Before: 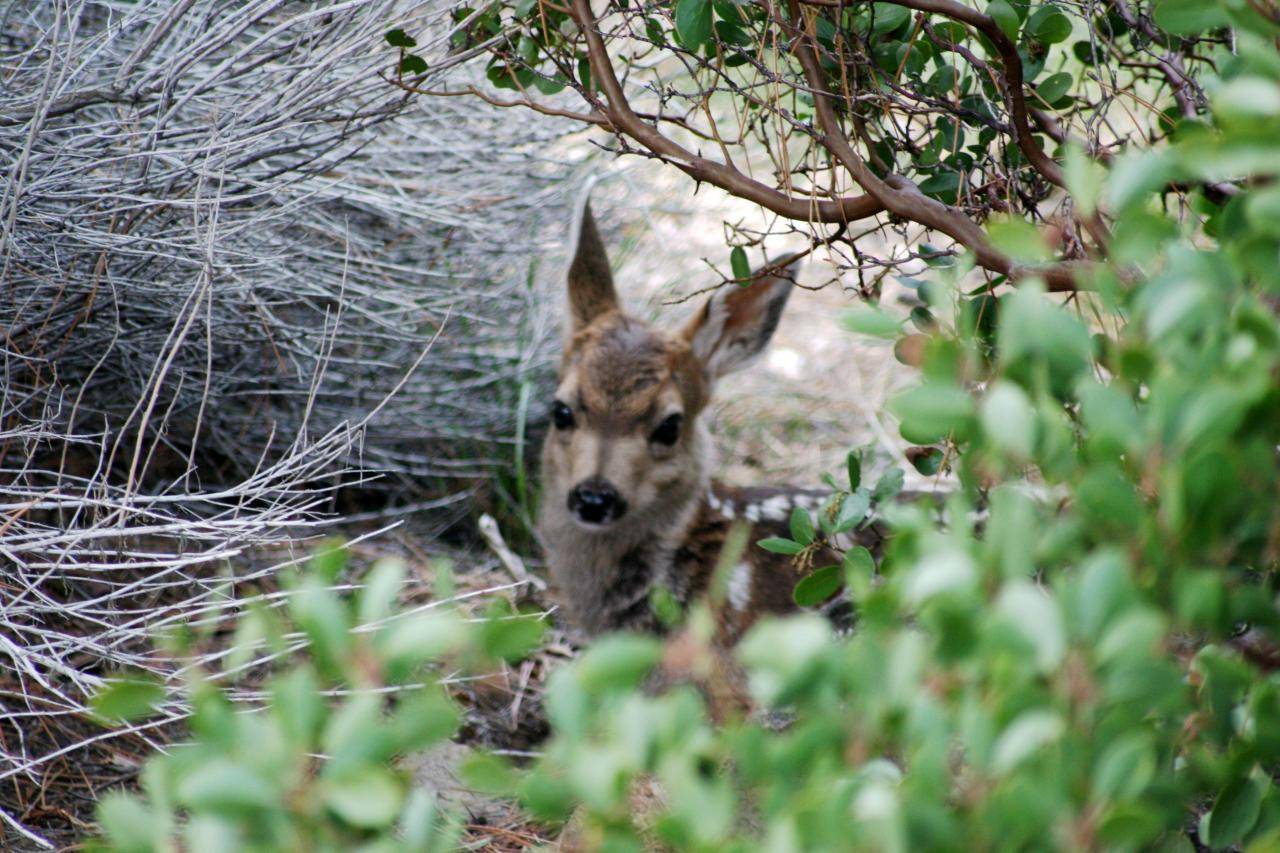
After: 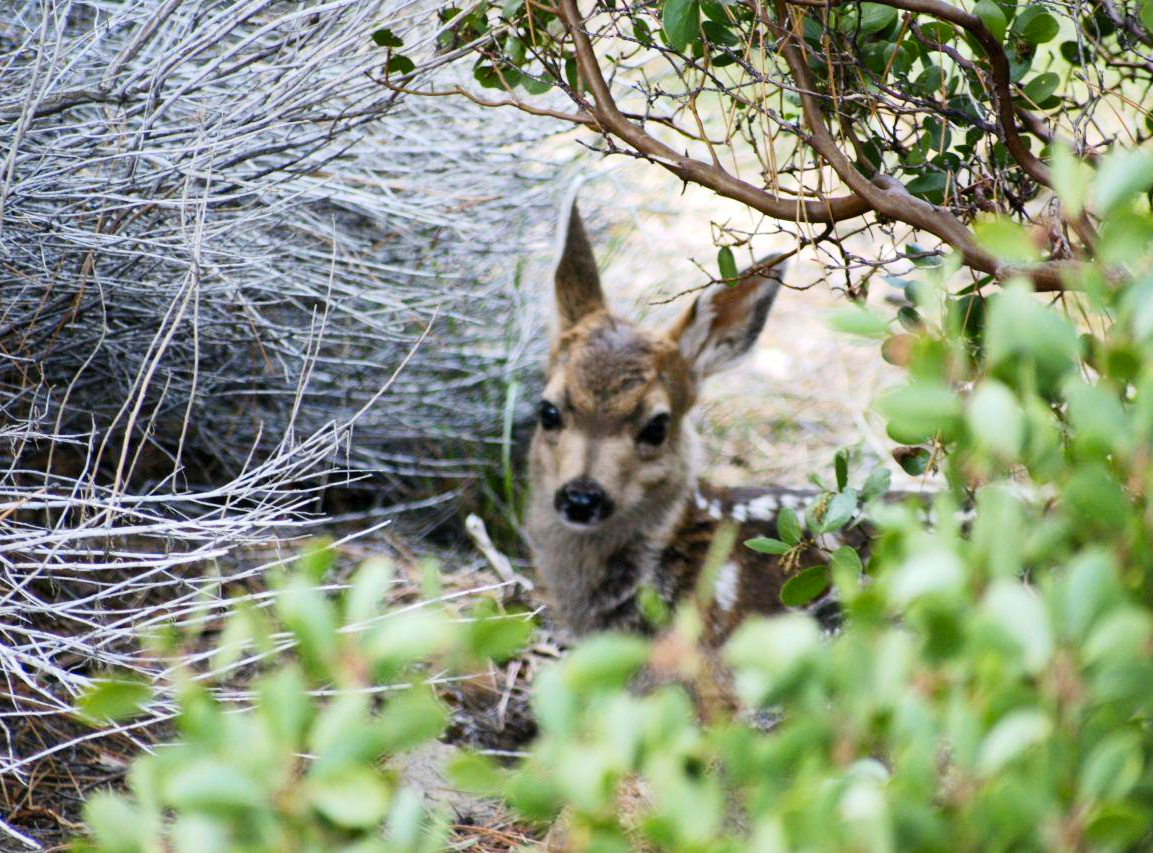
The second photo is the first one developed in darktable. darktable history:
color contrast: green-magenta contrast 0.8, blue-yellow contrast 1.1, unbound 0
contrast brightness saturation: contrast 0.2, brightness 0.16, saturation 0.22
crop and rotate: left 1.088%, right 8.807%
